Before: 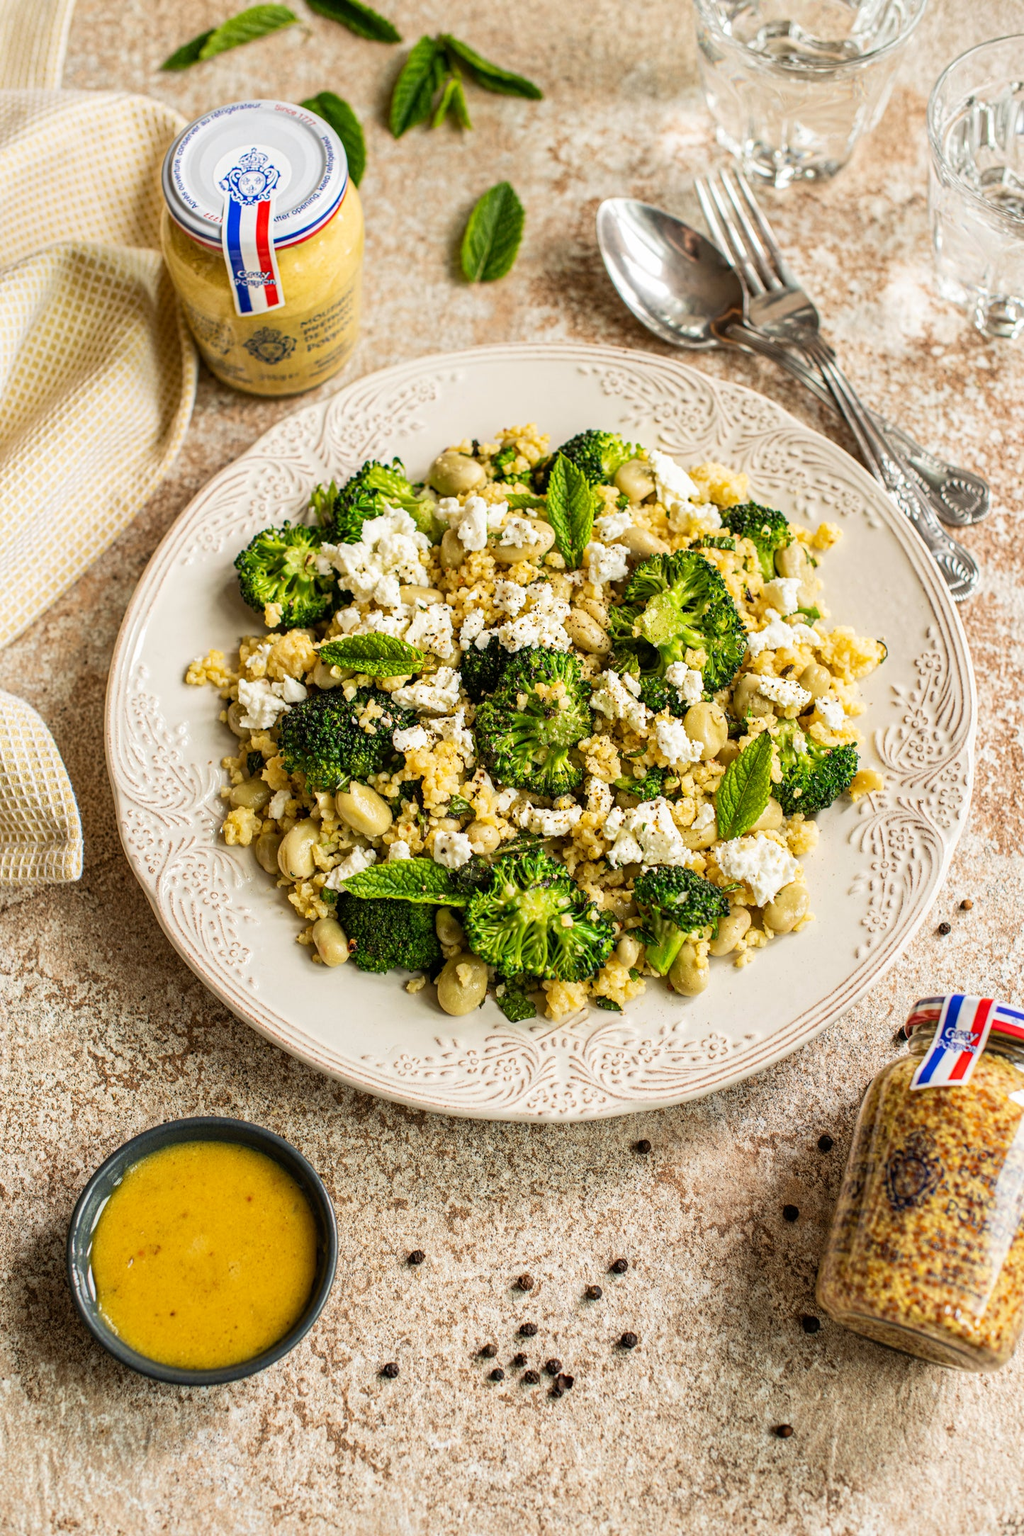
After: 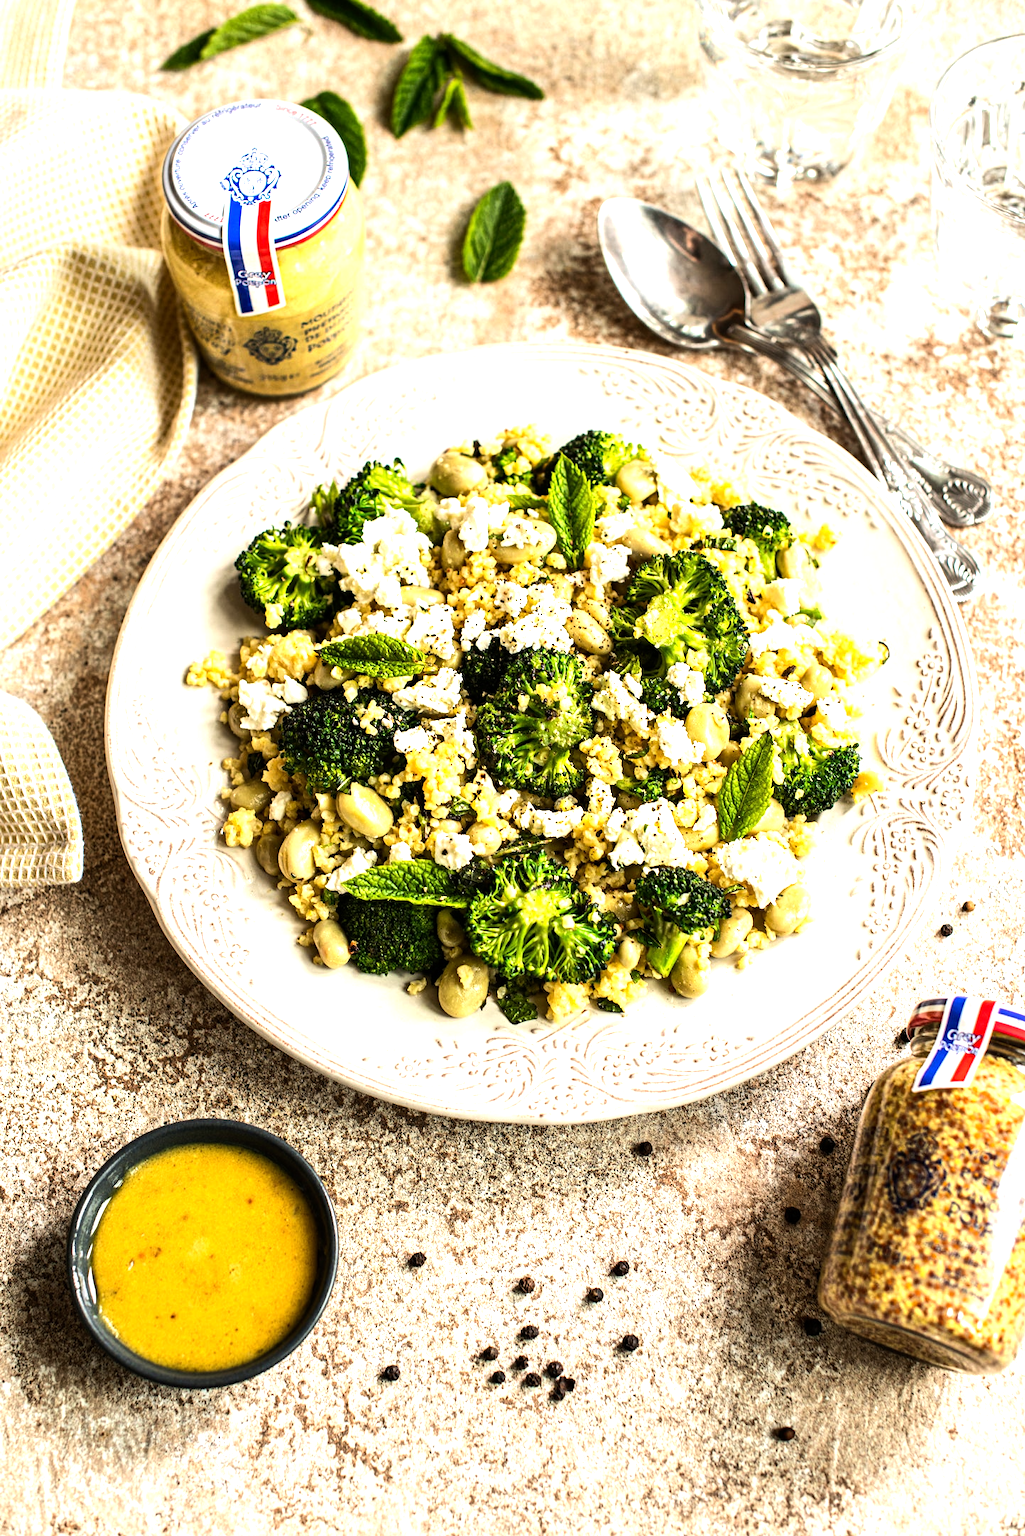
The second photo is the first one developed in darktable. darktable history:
crop: top 0.05%, bottom 0.098%
tone equalizer: -8 EV -1.08 EV, -7 EV -1.01 EV, -6 EV -0.867 EV, -5 EV -0.578 EV, -3 EV 0.578 EV, -2 EV 0.867 EV, -1 EV 1.01 EV, +0 EV 1.08 EV, edges refinement/feathering 500, mask exposure compensation -1.57 EV, preserve details no
